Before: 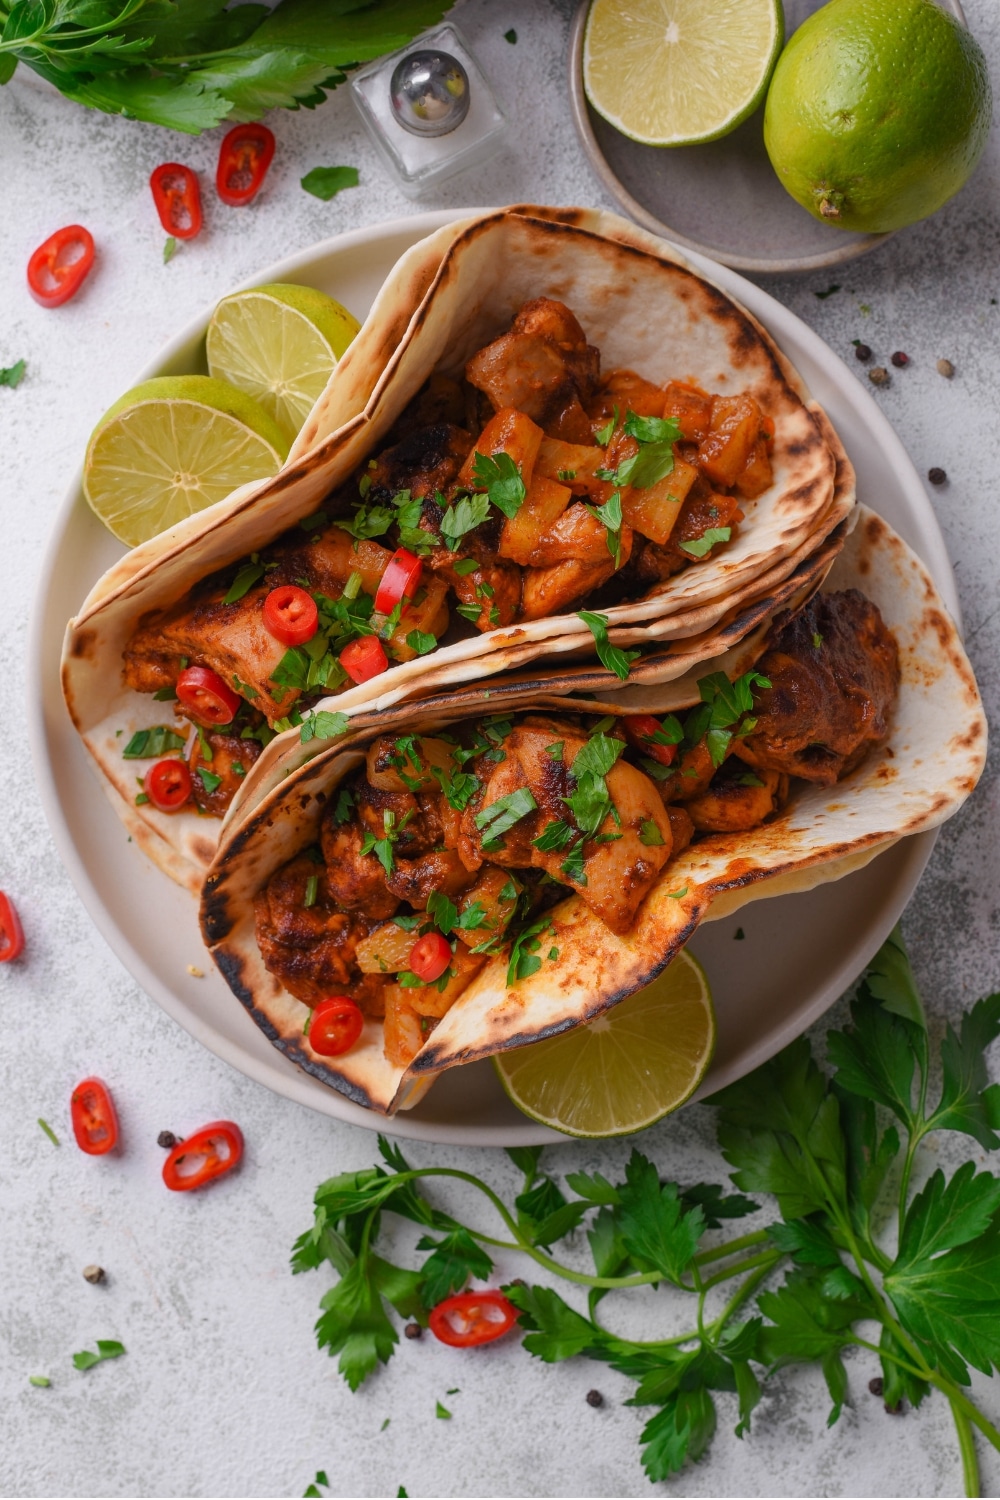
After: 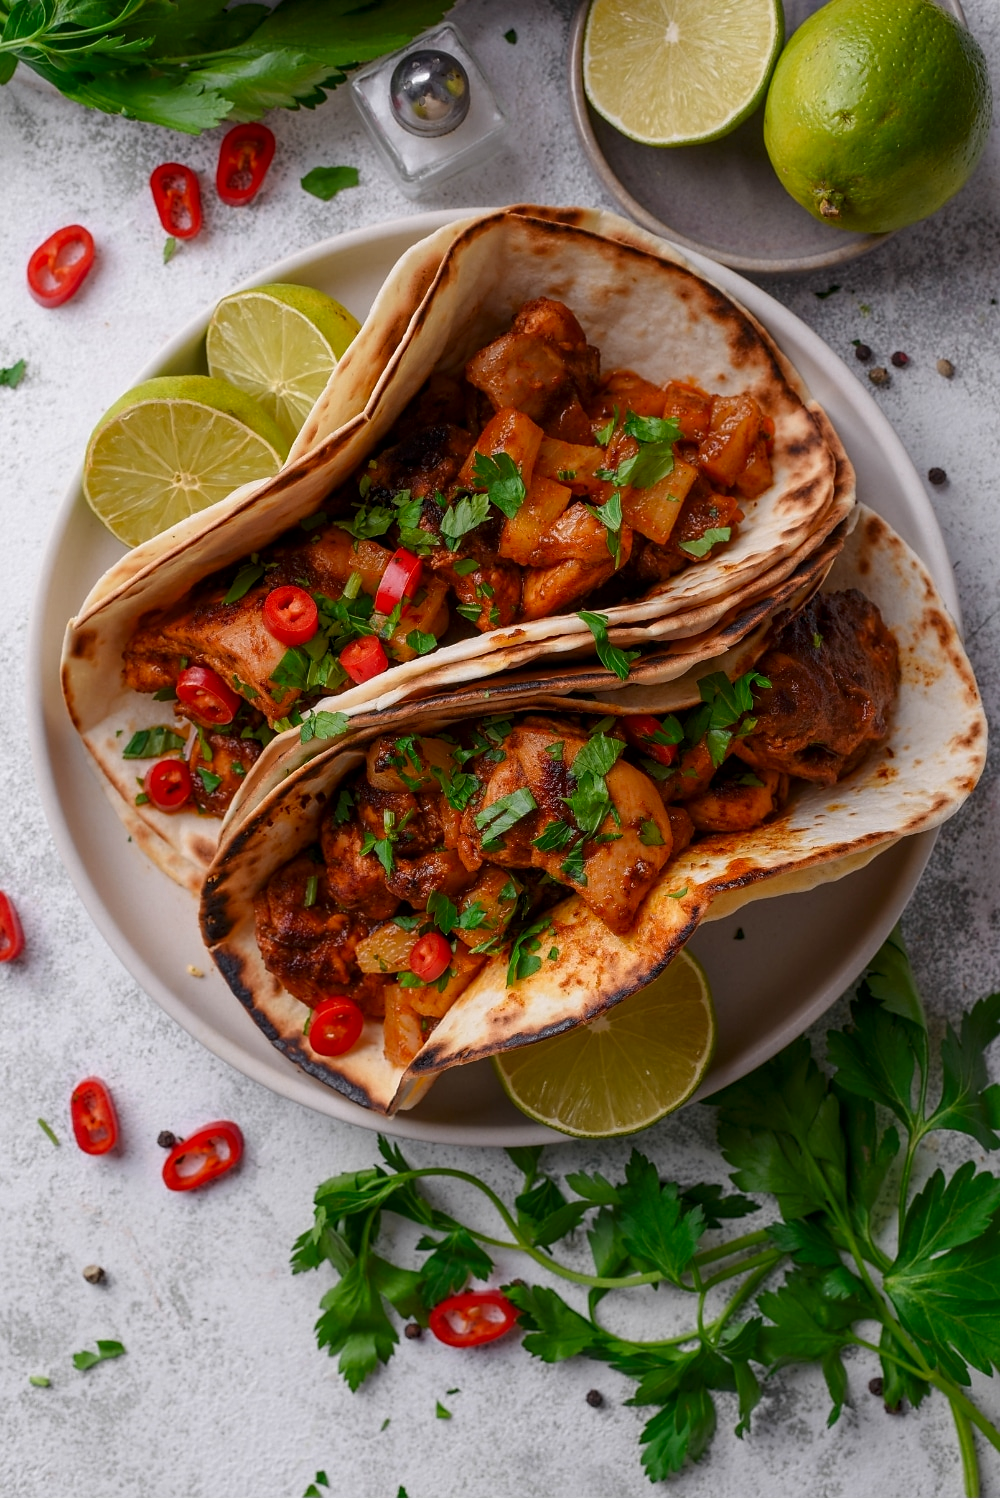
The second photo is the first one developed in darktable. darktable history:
sharpen: radius 1.458, amount 0.398, threshold 1.271
contrast brightness saturation: brightness -0.09
local contrast: highlights 100%, shadows 100%, detail 120%, midtone range 0.2
